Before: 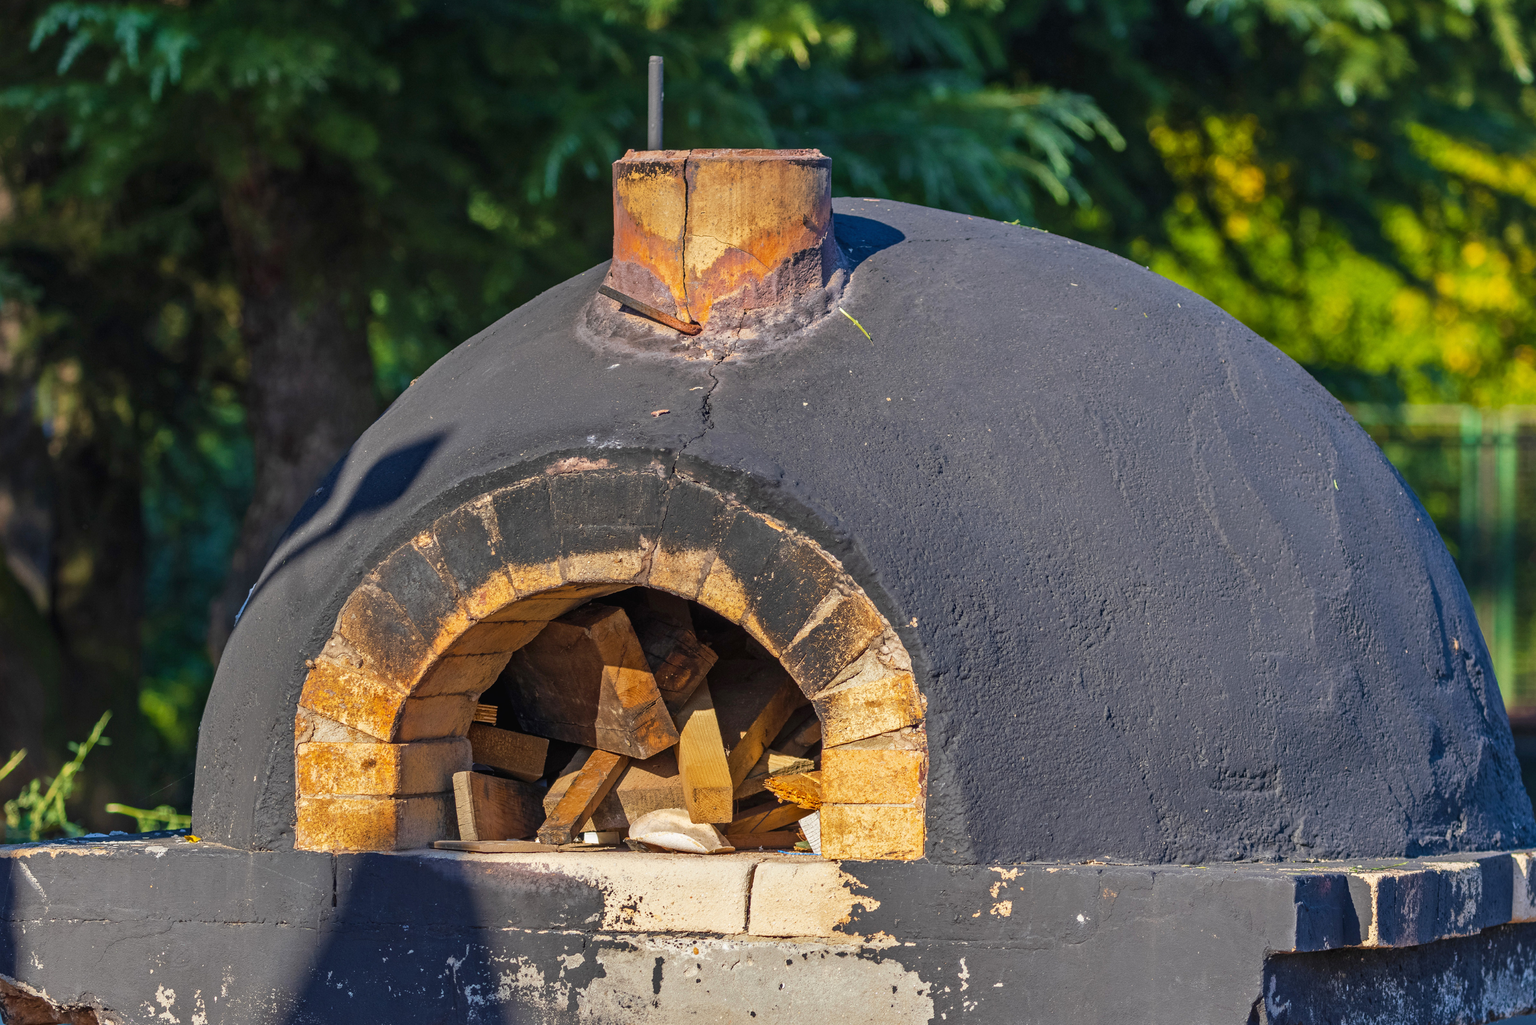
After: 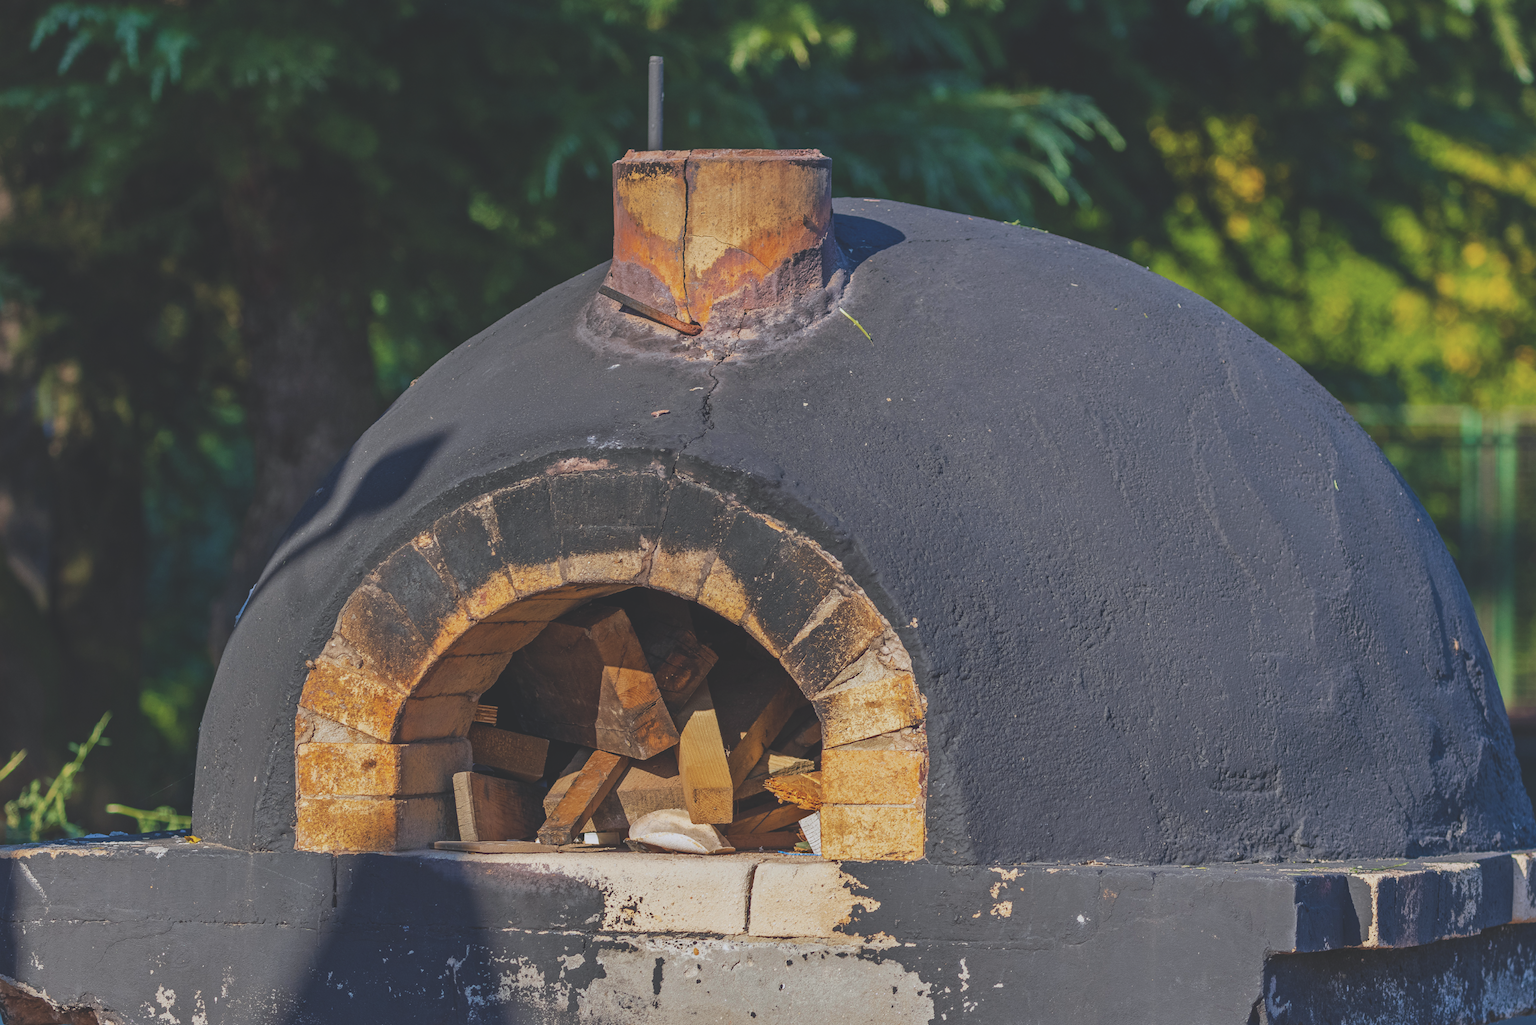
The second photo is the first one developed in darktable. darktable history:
exposure: black level correction -0.036, exposure -0.497 EV, compensate highlight preservation false
color correction: highlights a* -0.137, highlights b* -5.91, shadows a* -0.137, shadows b* -0.137
